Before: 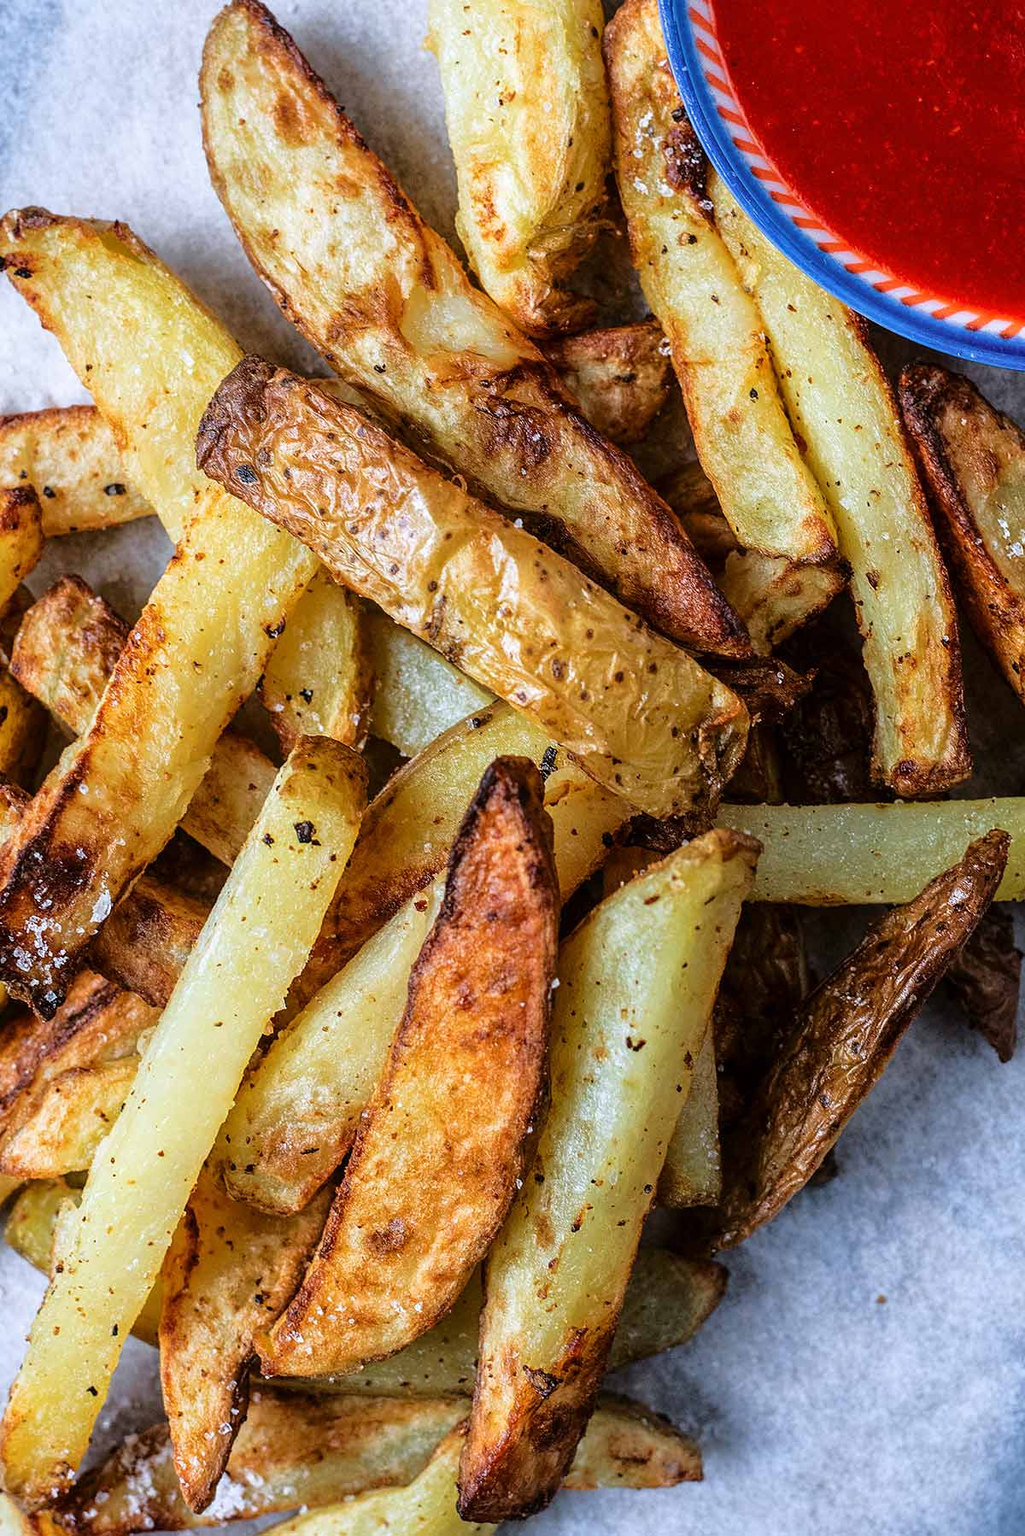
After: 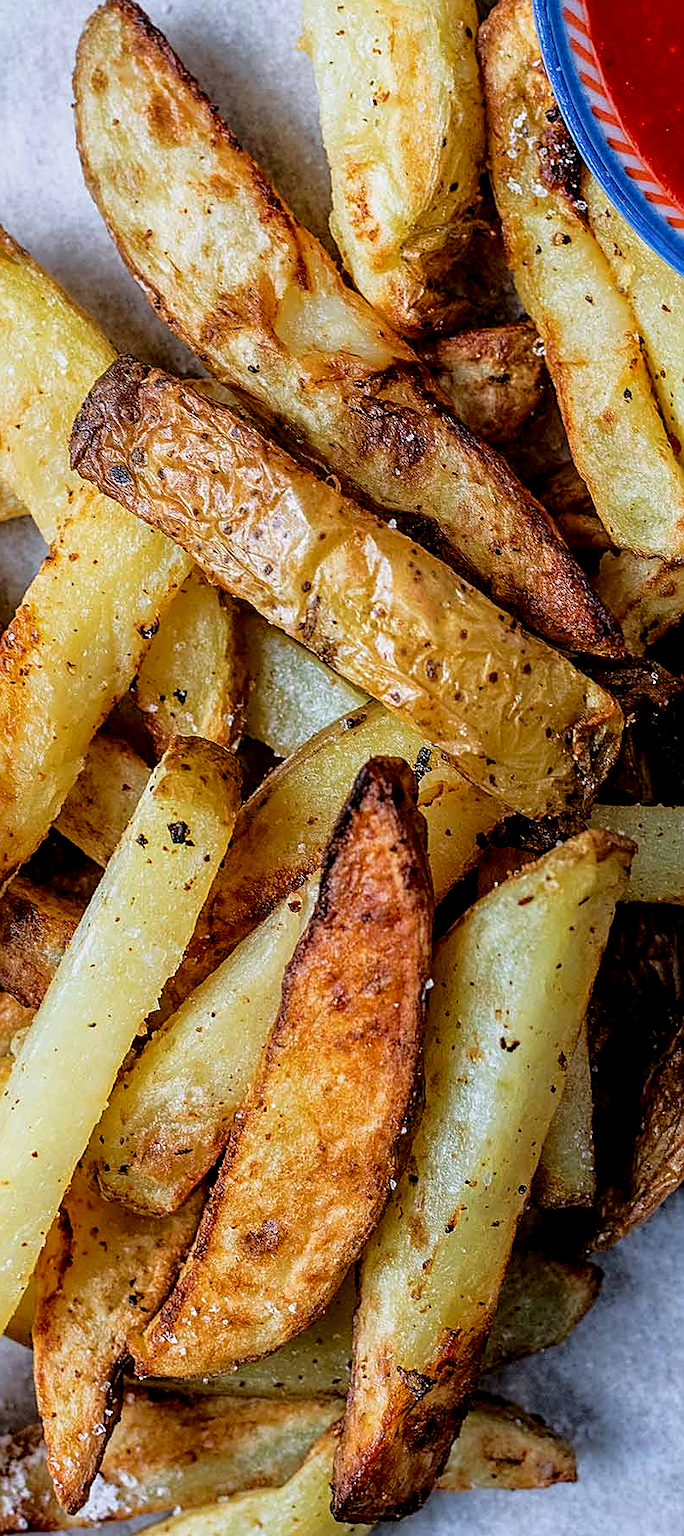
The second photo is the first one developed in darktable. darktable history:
crop and rotate: left 12.374%, right 20.833%
sharpen: on, module defaults
exposure: black level correction 0.009, exposure -0.168 EV, compensate highlight preservation false
